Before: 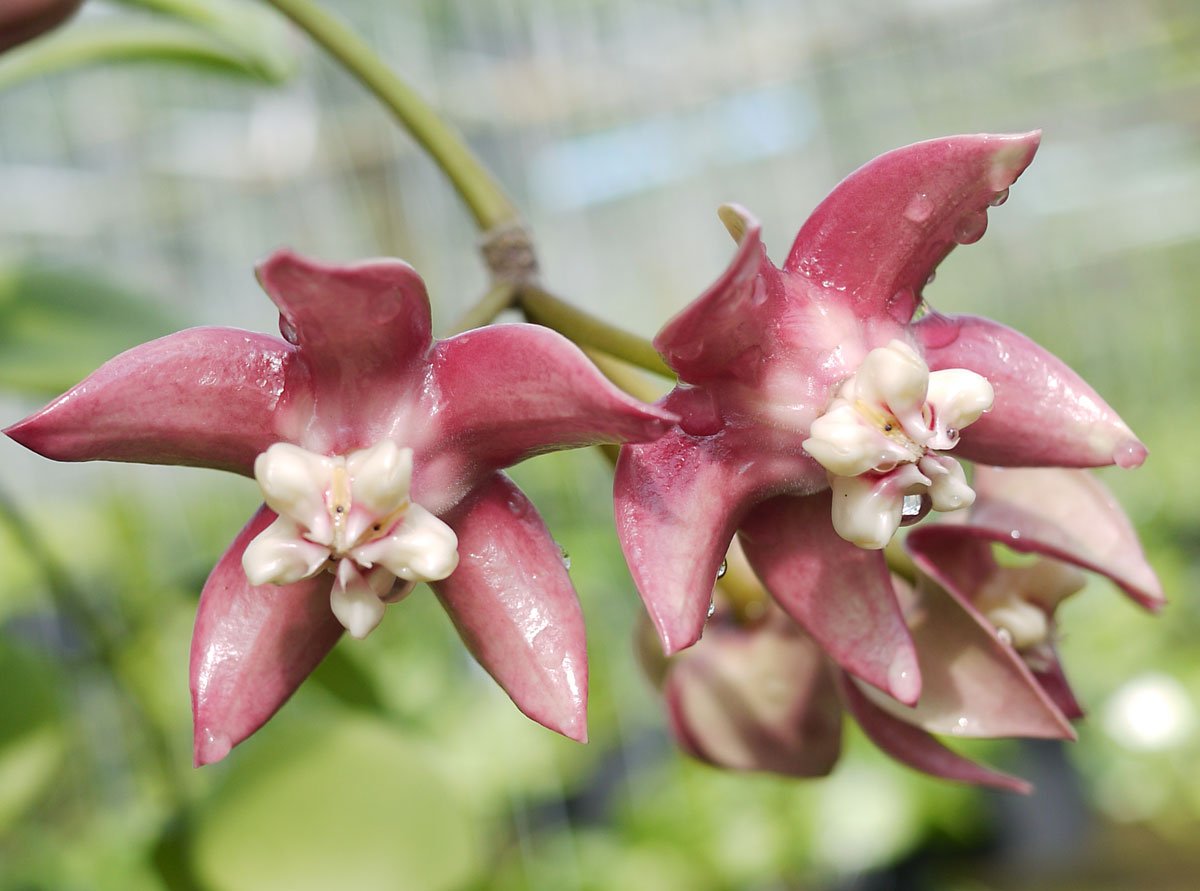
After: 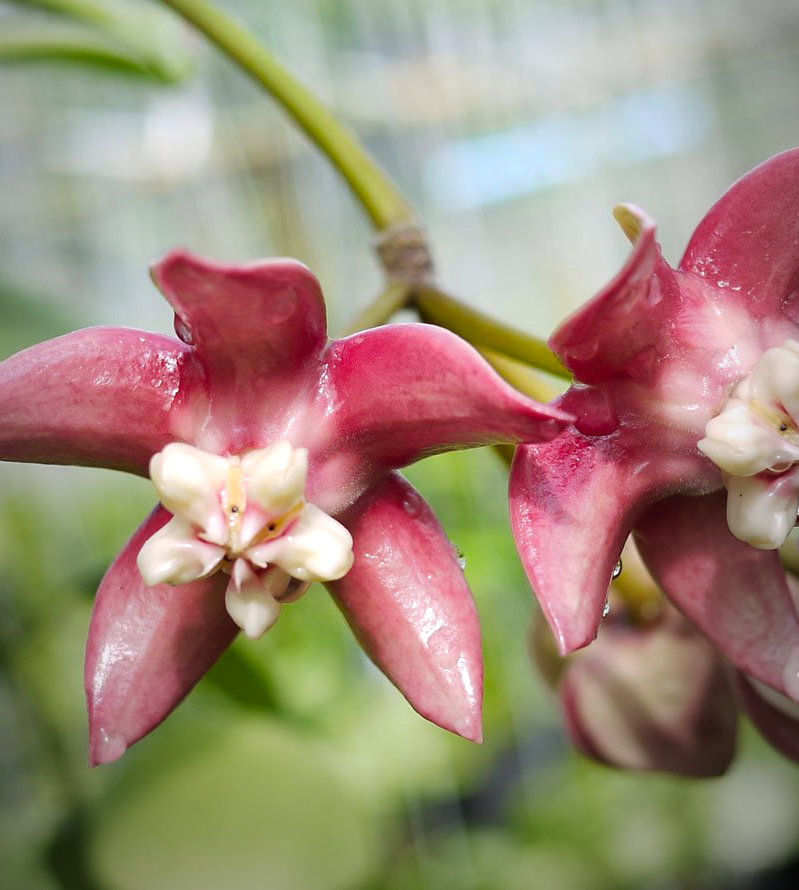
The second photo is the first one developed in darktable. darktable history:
color balance: lift [1, 1.001, 0.999, 1.001], gamma [1, 1.004, 1.007, 0.993], gain [1, 0.991, 0.987, 1.013], contrast 10%, output saturation 120%
crop and rotate: left 8.786%, right 24.548%
vignetting: fall-off start 72.14%, fall-off radius 108.07%, brightness -0.713, saturation -0.488, center (-0.054, -0.359), width/height ratio 0.729
